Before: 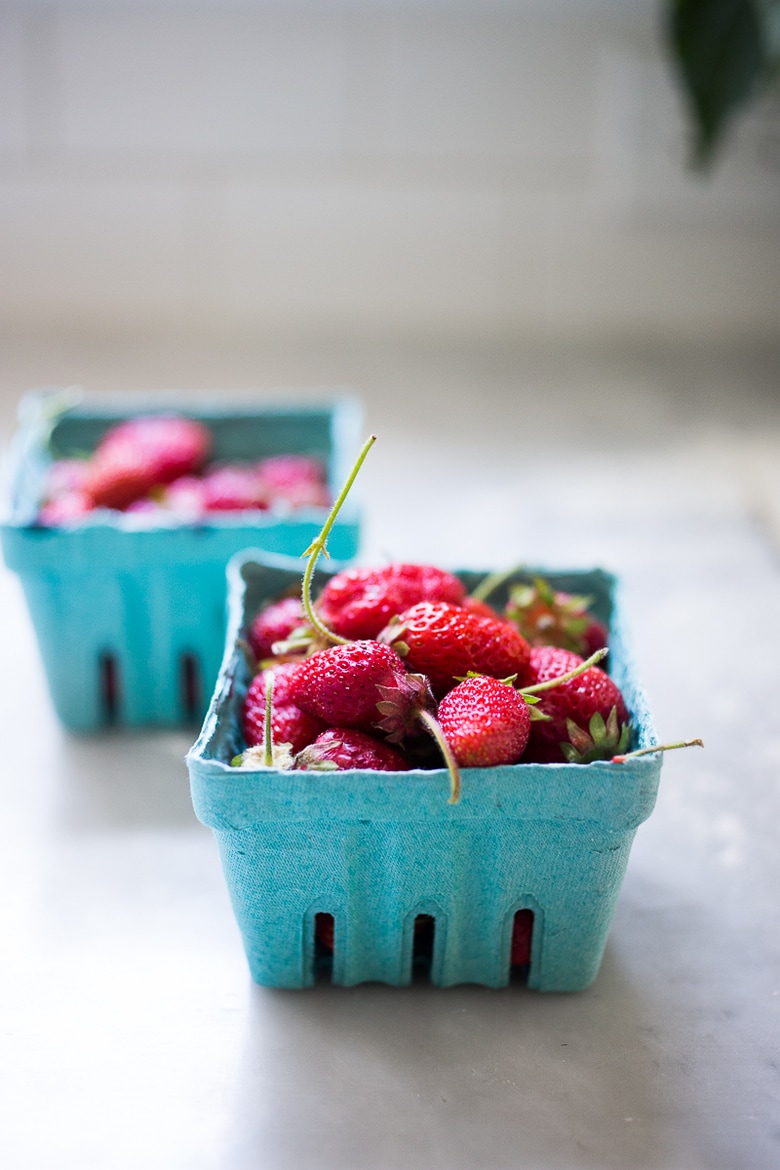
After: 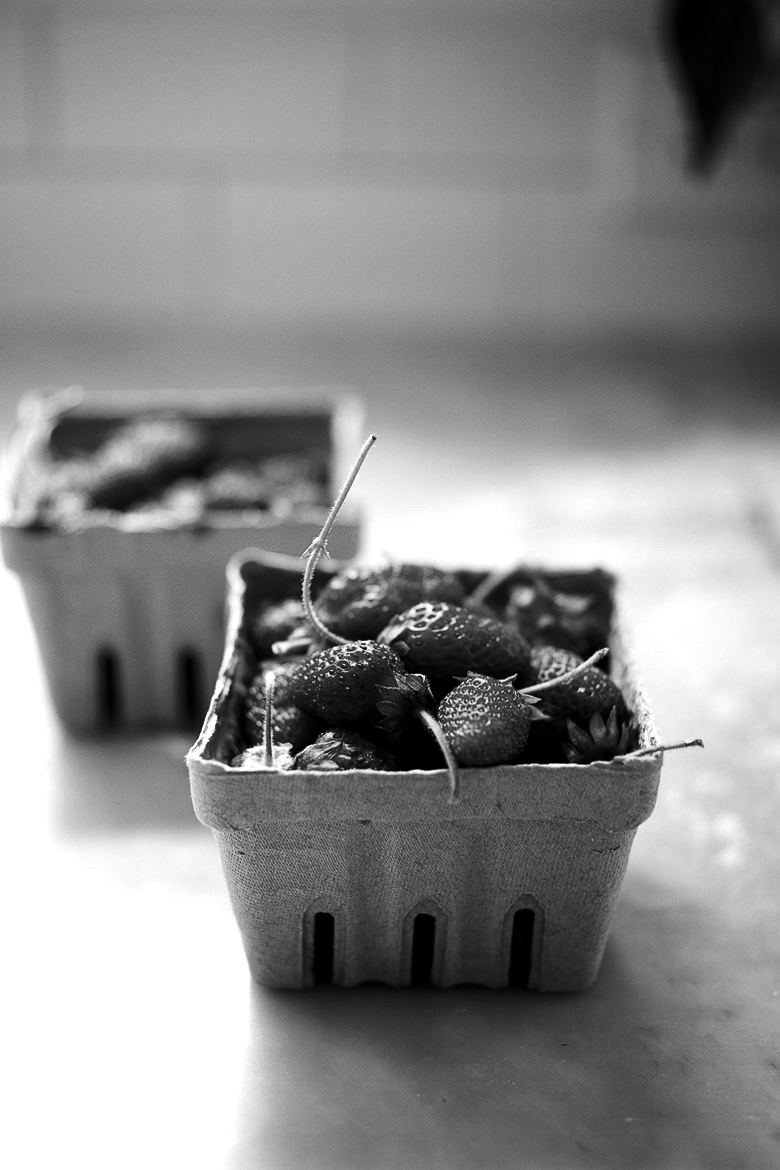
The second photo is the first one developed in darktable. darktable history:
white balance: emerald 1
exposure: black level correction 0.005, exposure 0.286 EV, compensate highlight preservation false
monochrome: a -6.99, b 35.61, size 1.4
contrast brightness saturation: brightness -0.52
